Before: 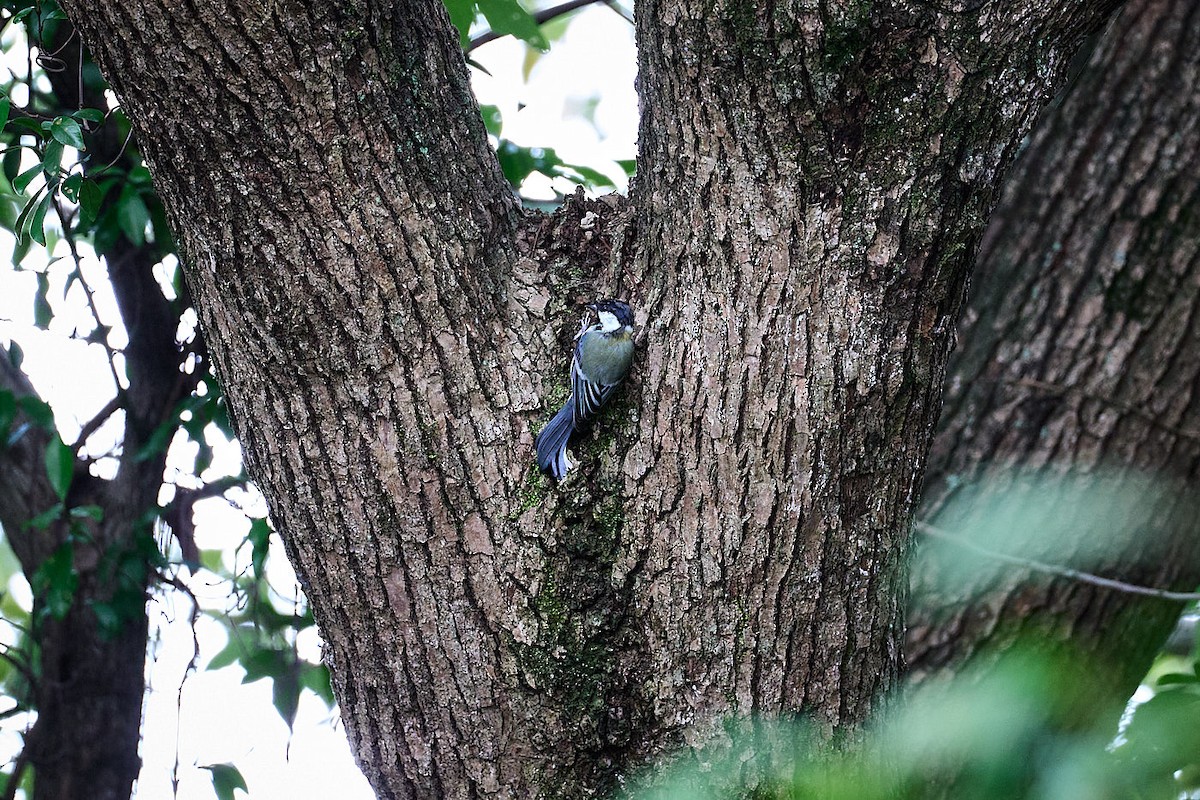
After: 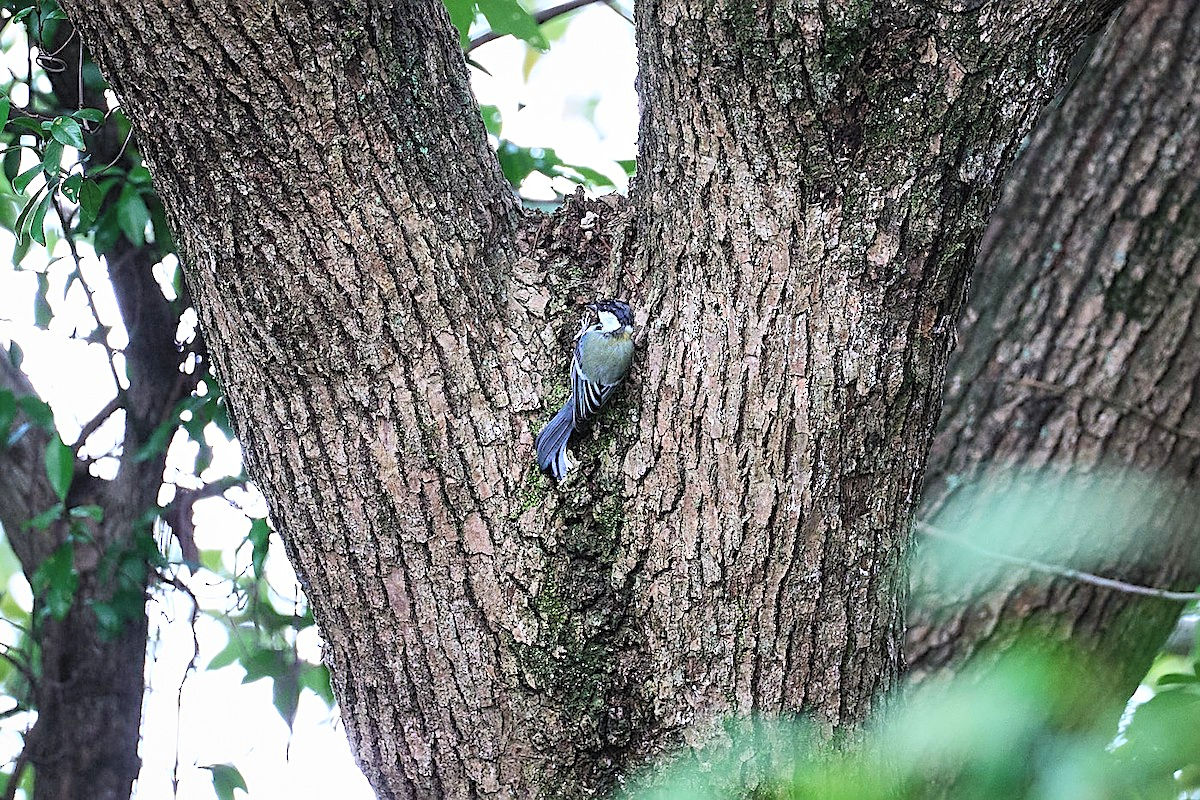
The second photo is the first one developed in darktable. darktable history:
contrast brightness saturation: contrast 0.098, brightness 0.295, saturation 0.149
sharpen: on, module defaults
